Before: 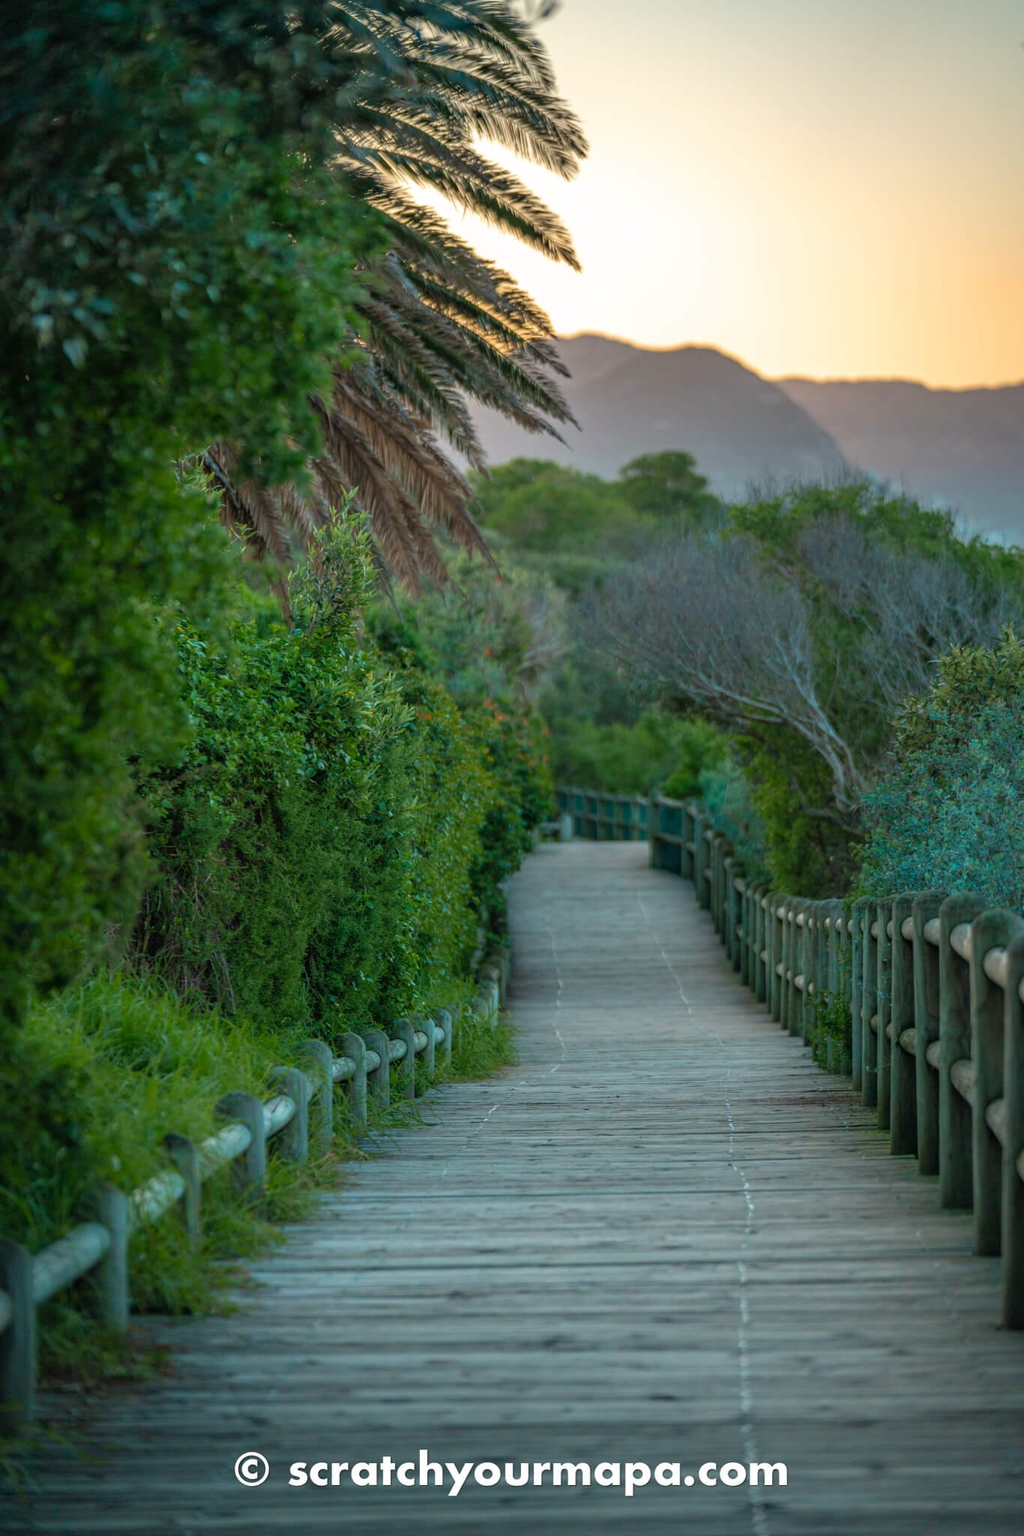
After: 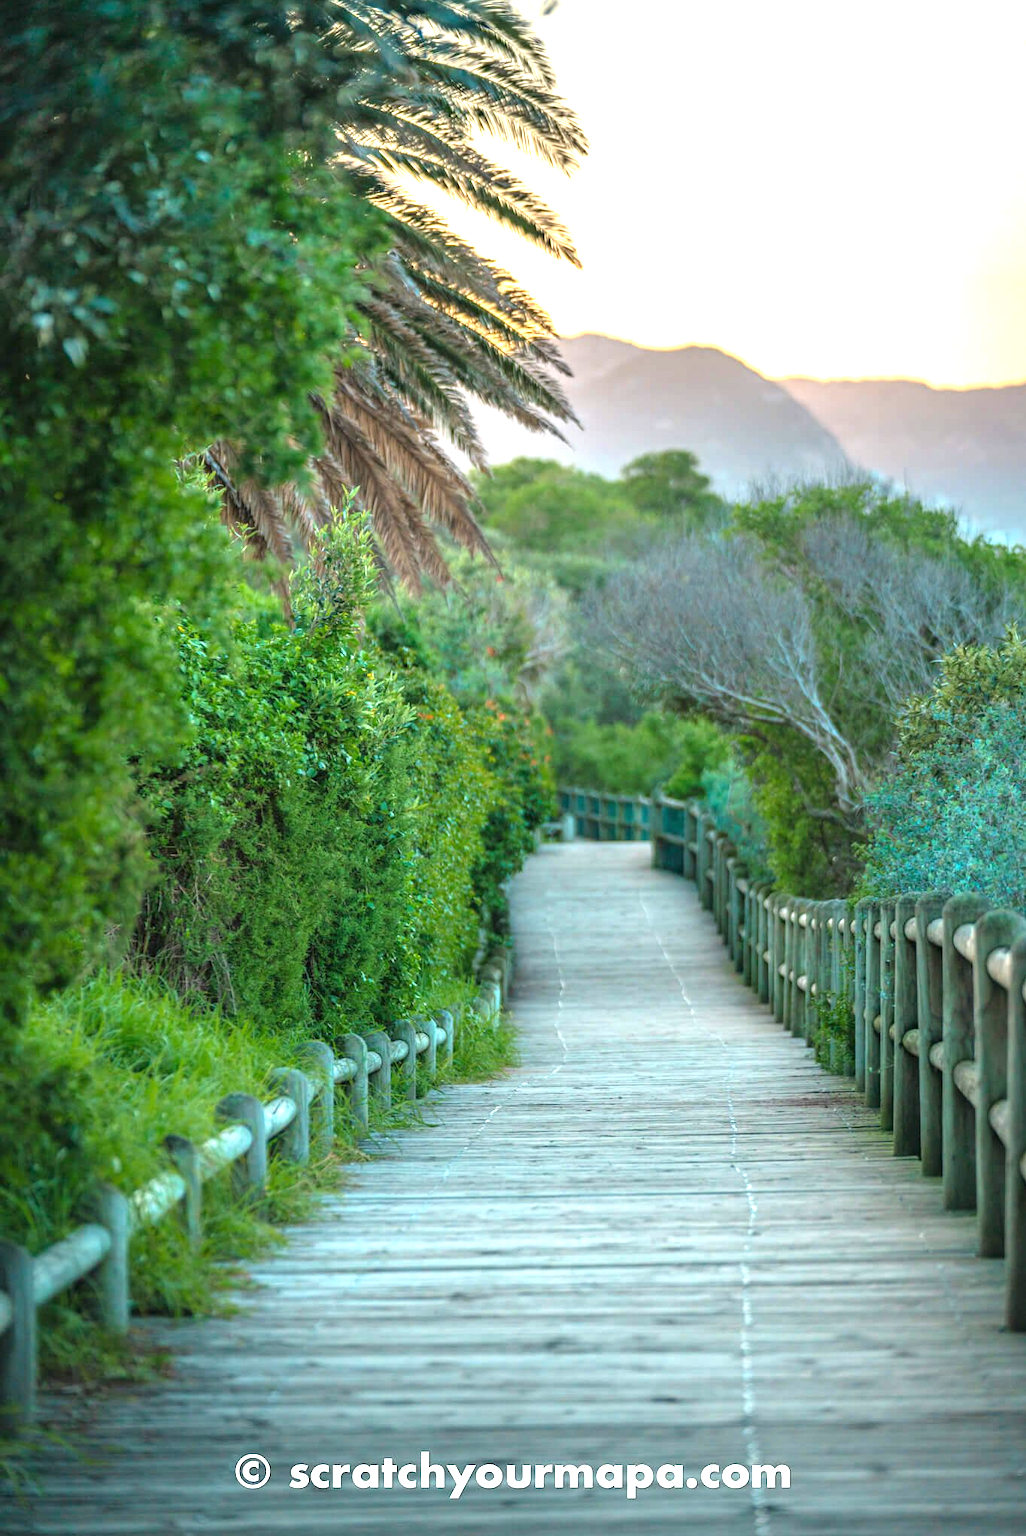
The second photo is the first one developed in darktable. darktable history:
exposure: black level correction 0, exposure 1.482 EV, compensate exposure bias true, compensate highlight preservation false
crop: top 0.17%, bottom 0.116%
